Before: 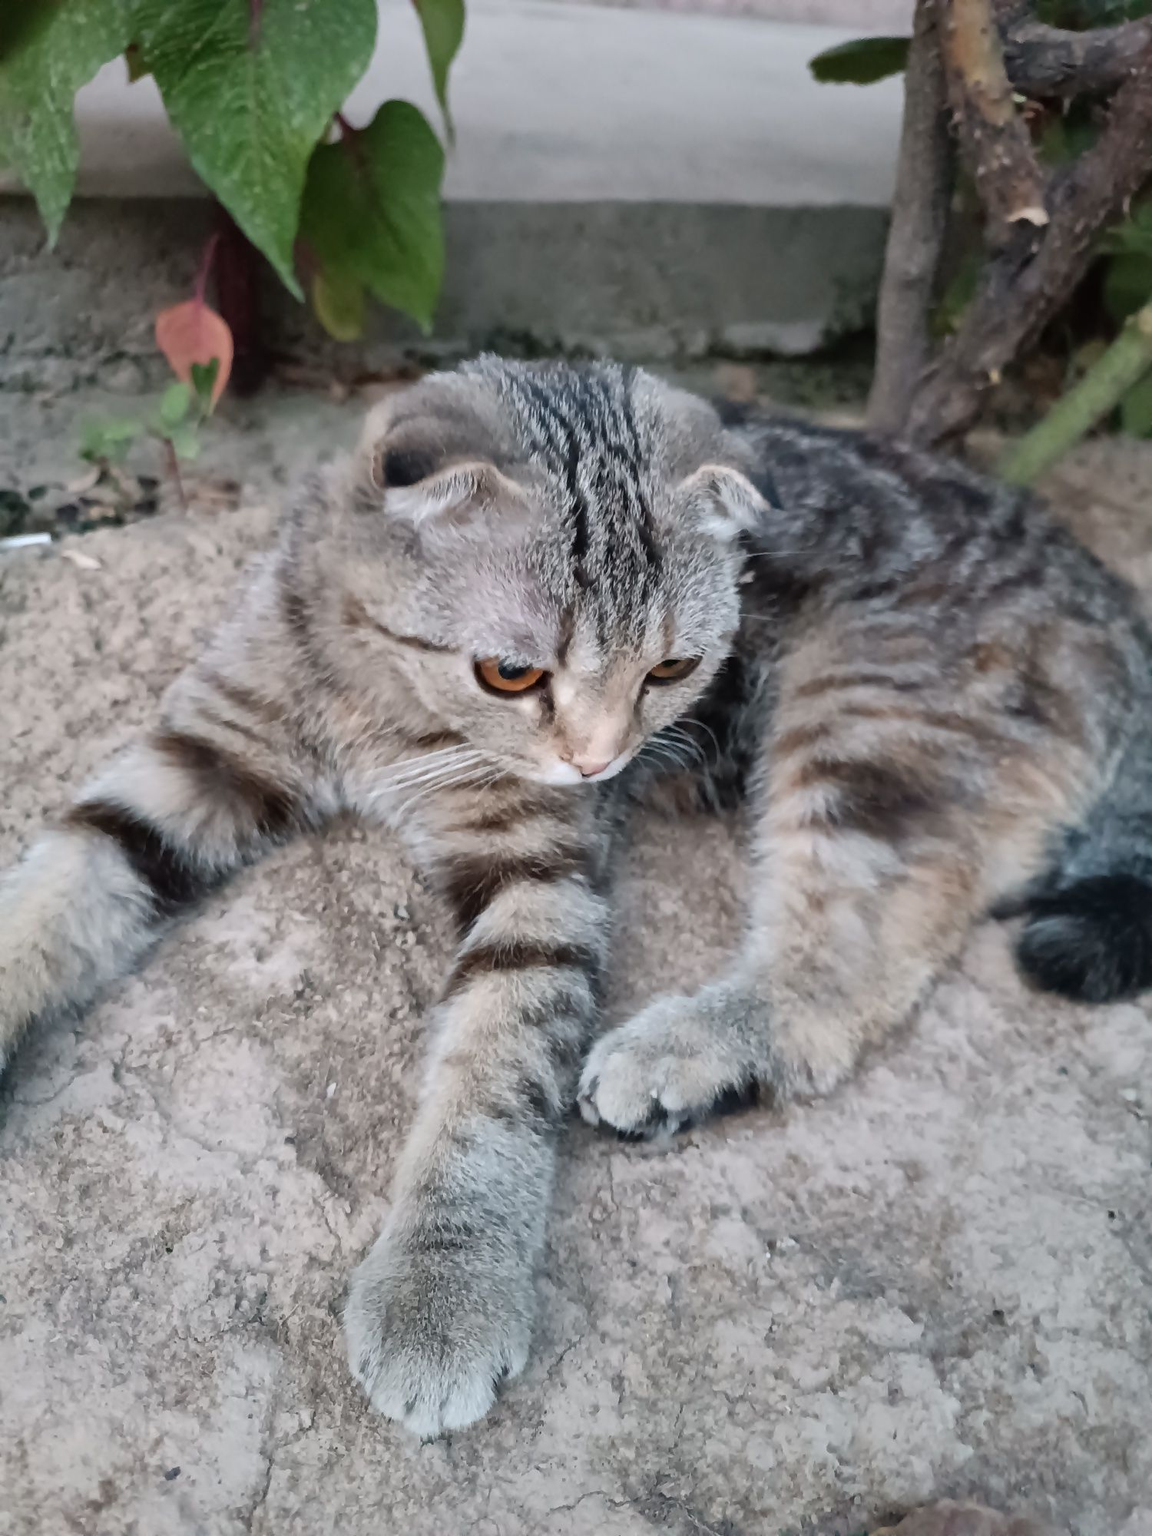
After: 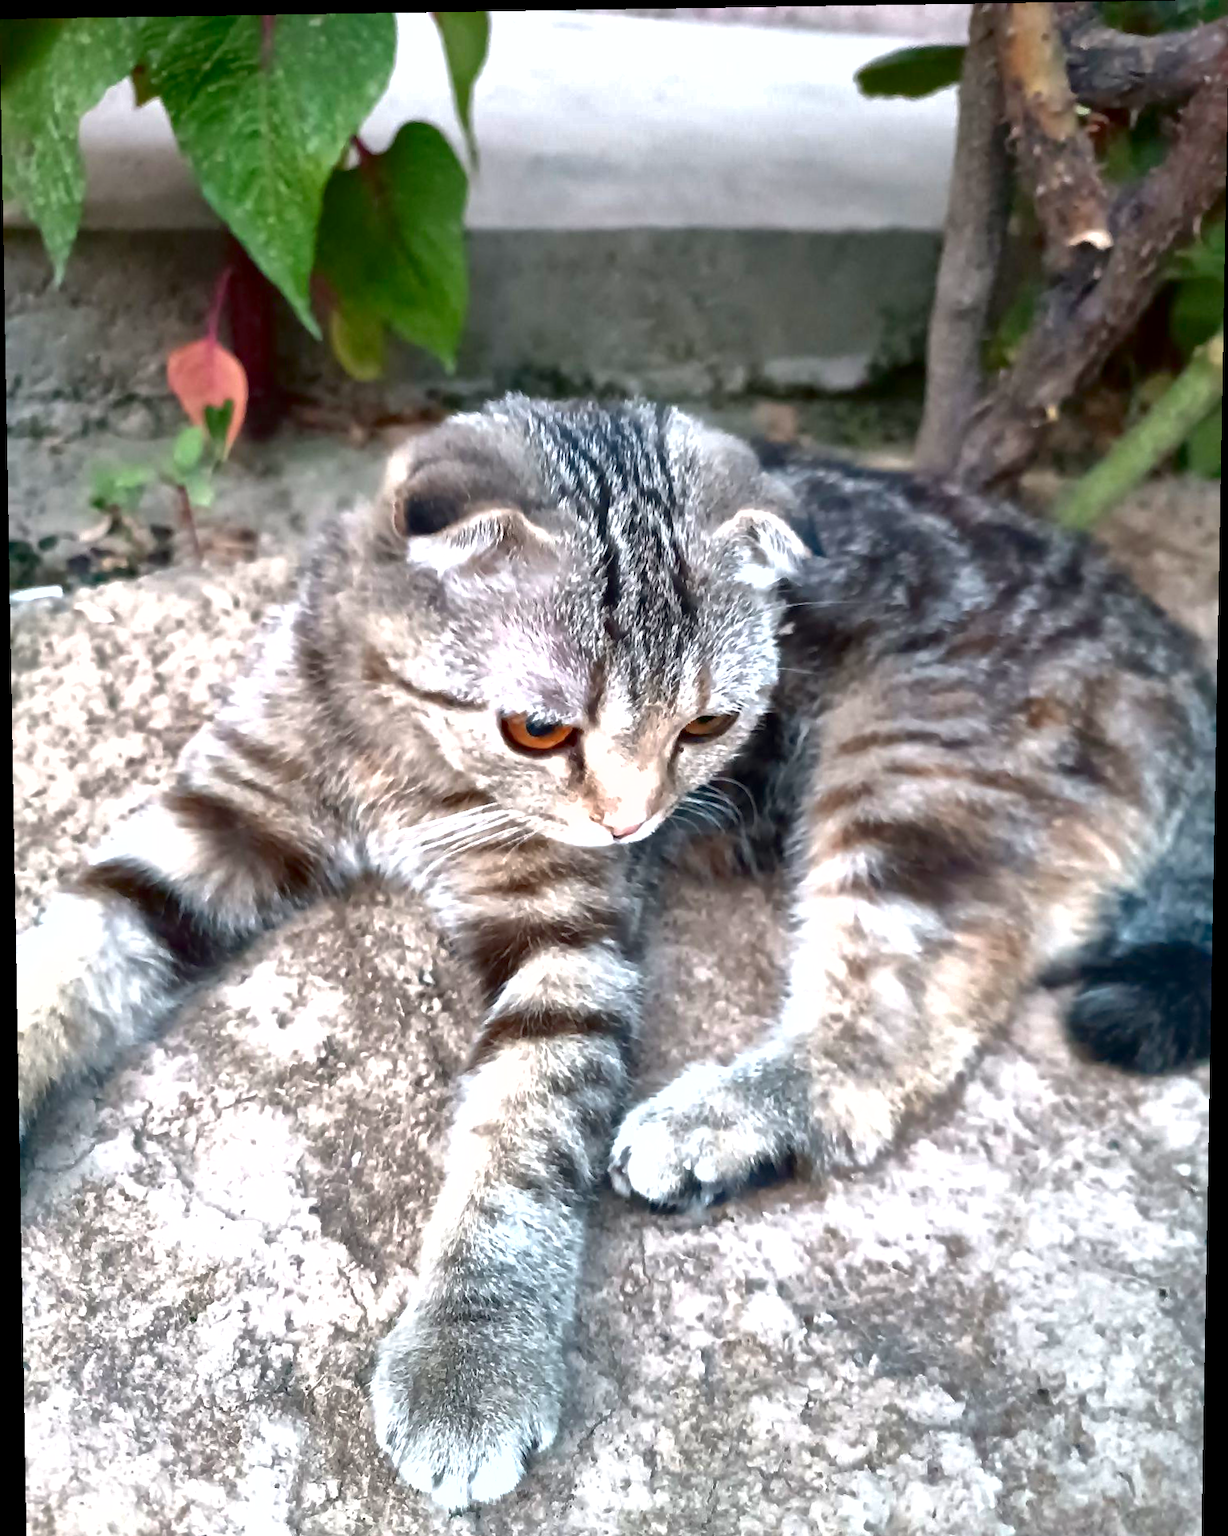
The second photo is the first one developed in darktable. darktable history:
crop and rotate: top 0%, bottom 5.097%
rotate and perspective: lens shift (vertical) 0.048, lens shift (horizontal) -0.024, automatic cropping off
shadows and highlights: on, module defaults
contrast brightness saturation: brightness -0.25, saturation 0.2
exposure: black level correction 0.001, exposure 1.129 EV, compensate exposure bias true, compensate highlight preservation false
